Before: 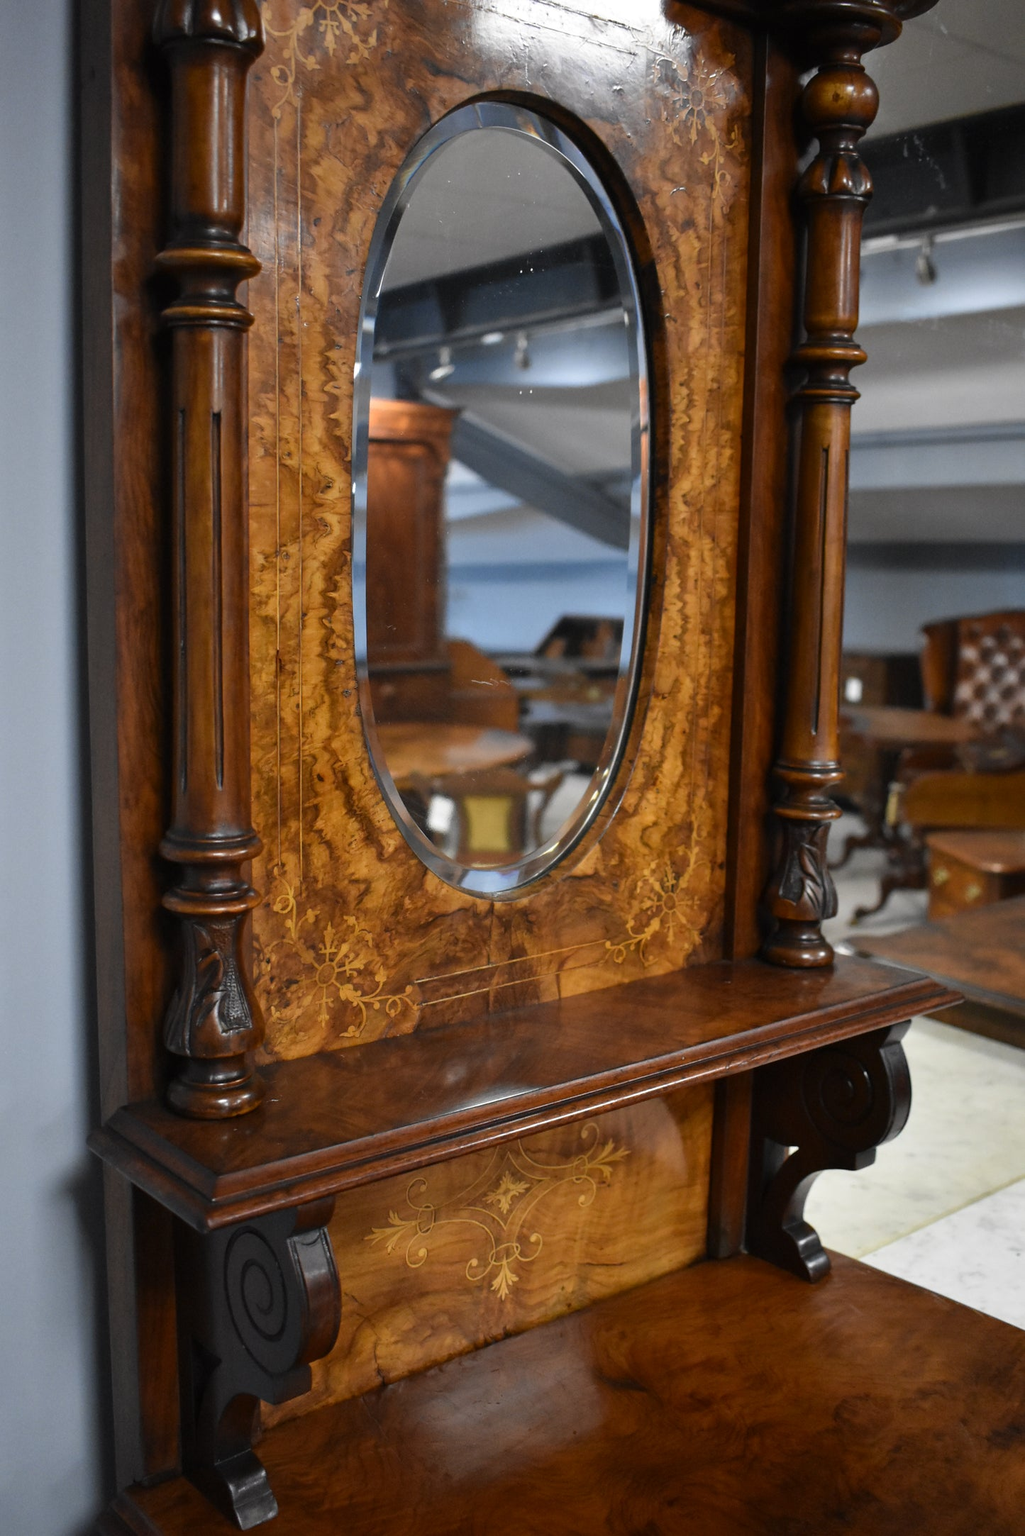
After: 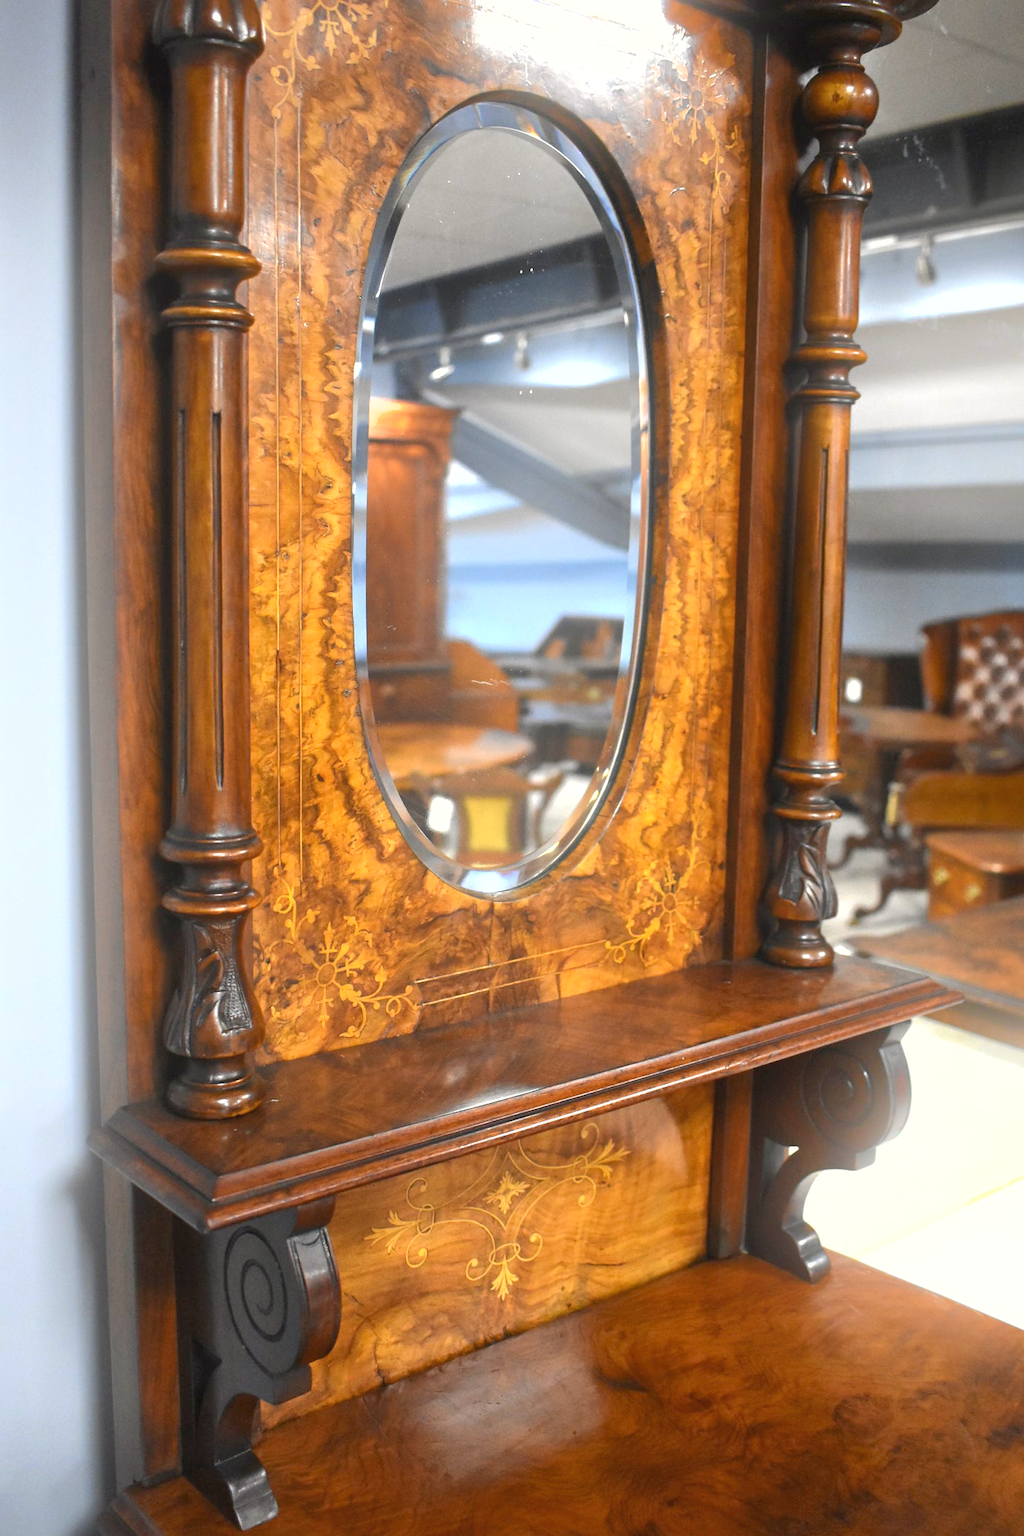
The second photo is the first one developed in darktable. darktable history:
bloom: on, module defaults
exposure: black level correction 0, exposure 1.2 EV, compensate highlight preservation false
color correction: highlights b* 3
shadows and highlights: on, module defaults
